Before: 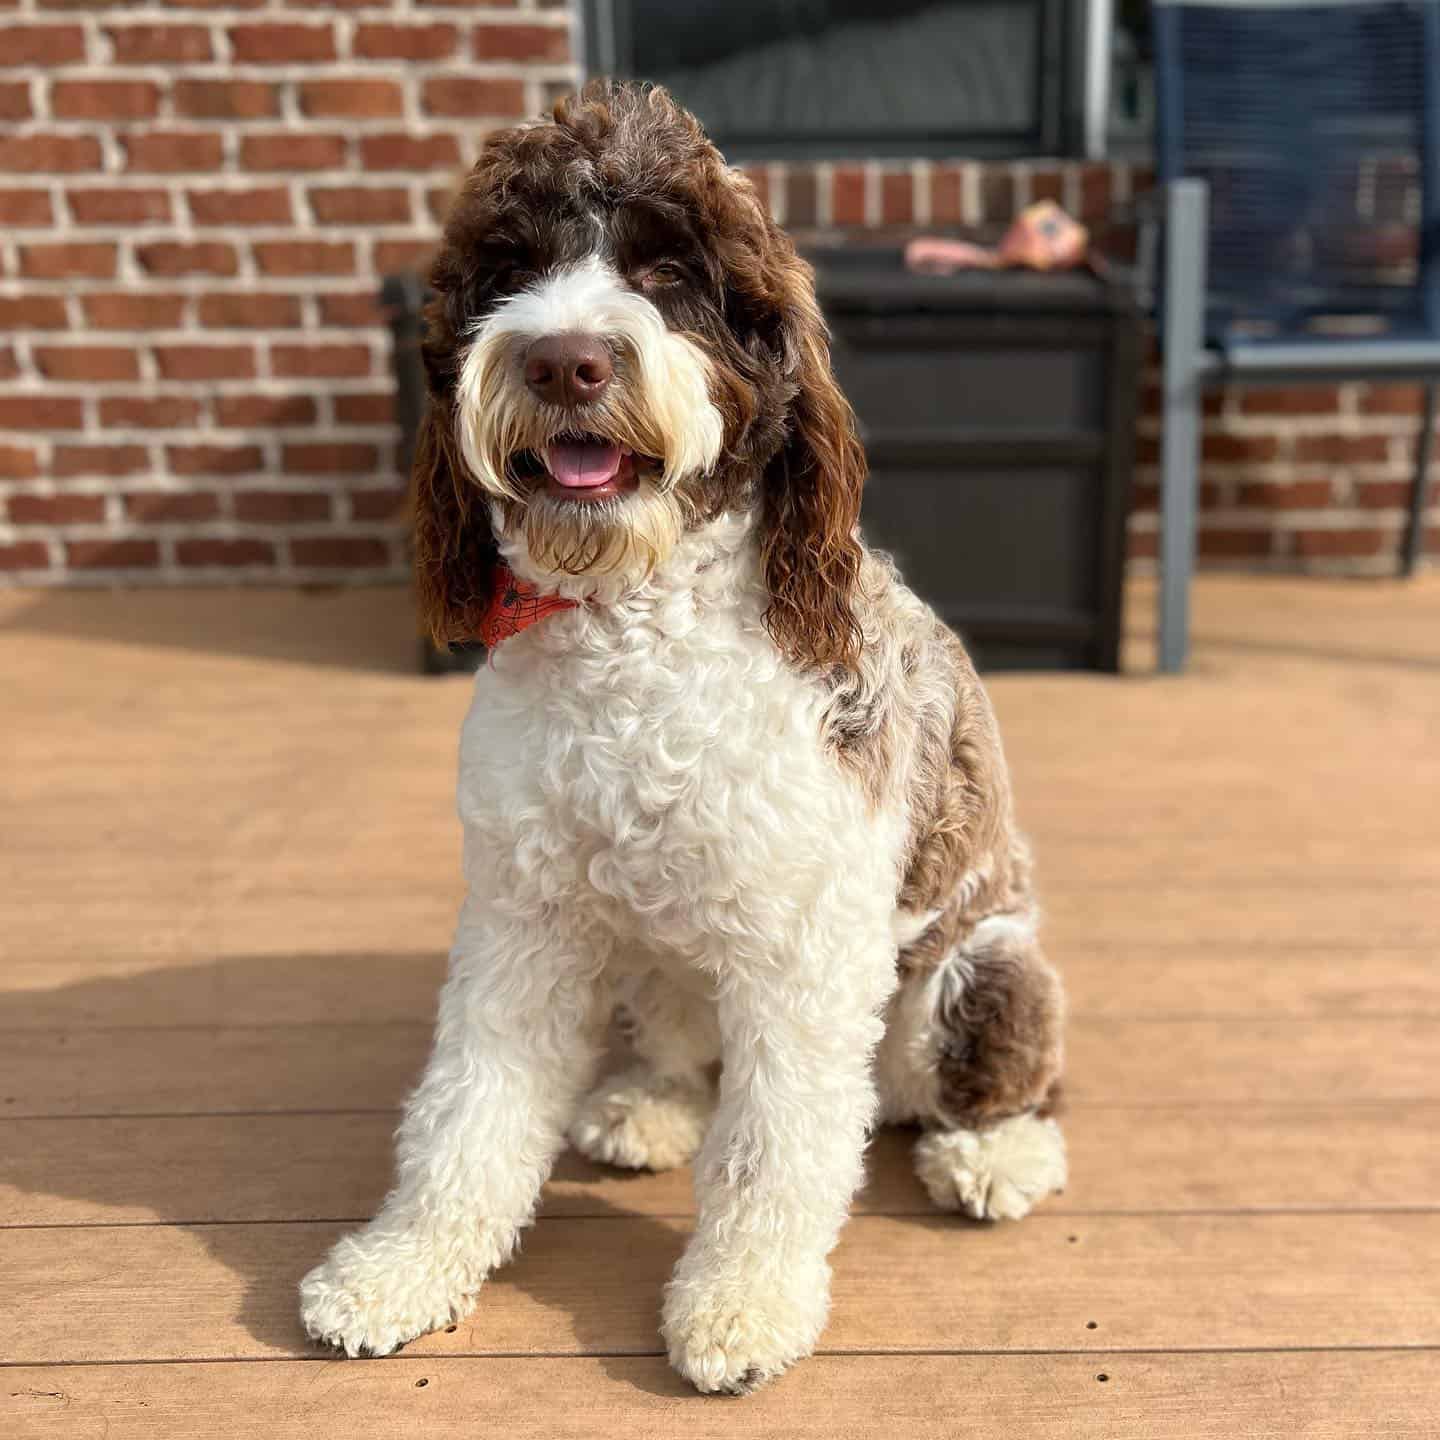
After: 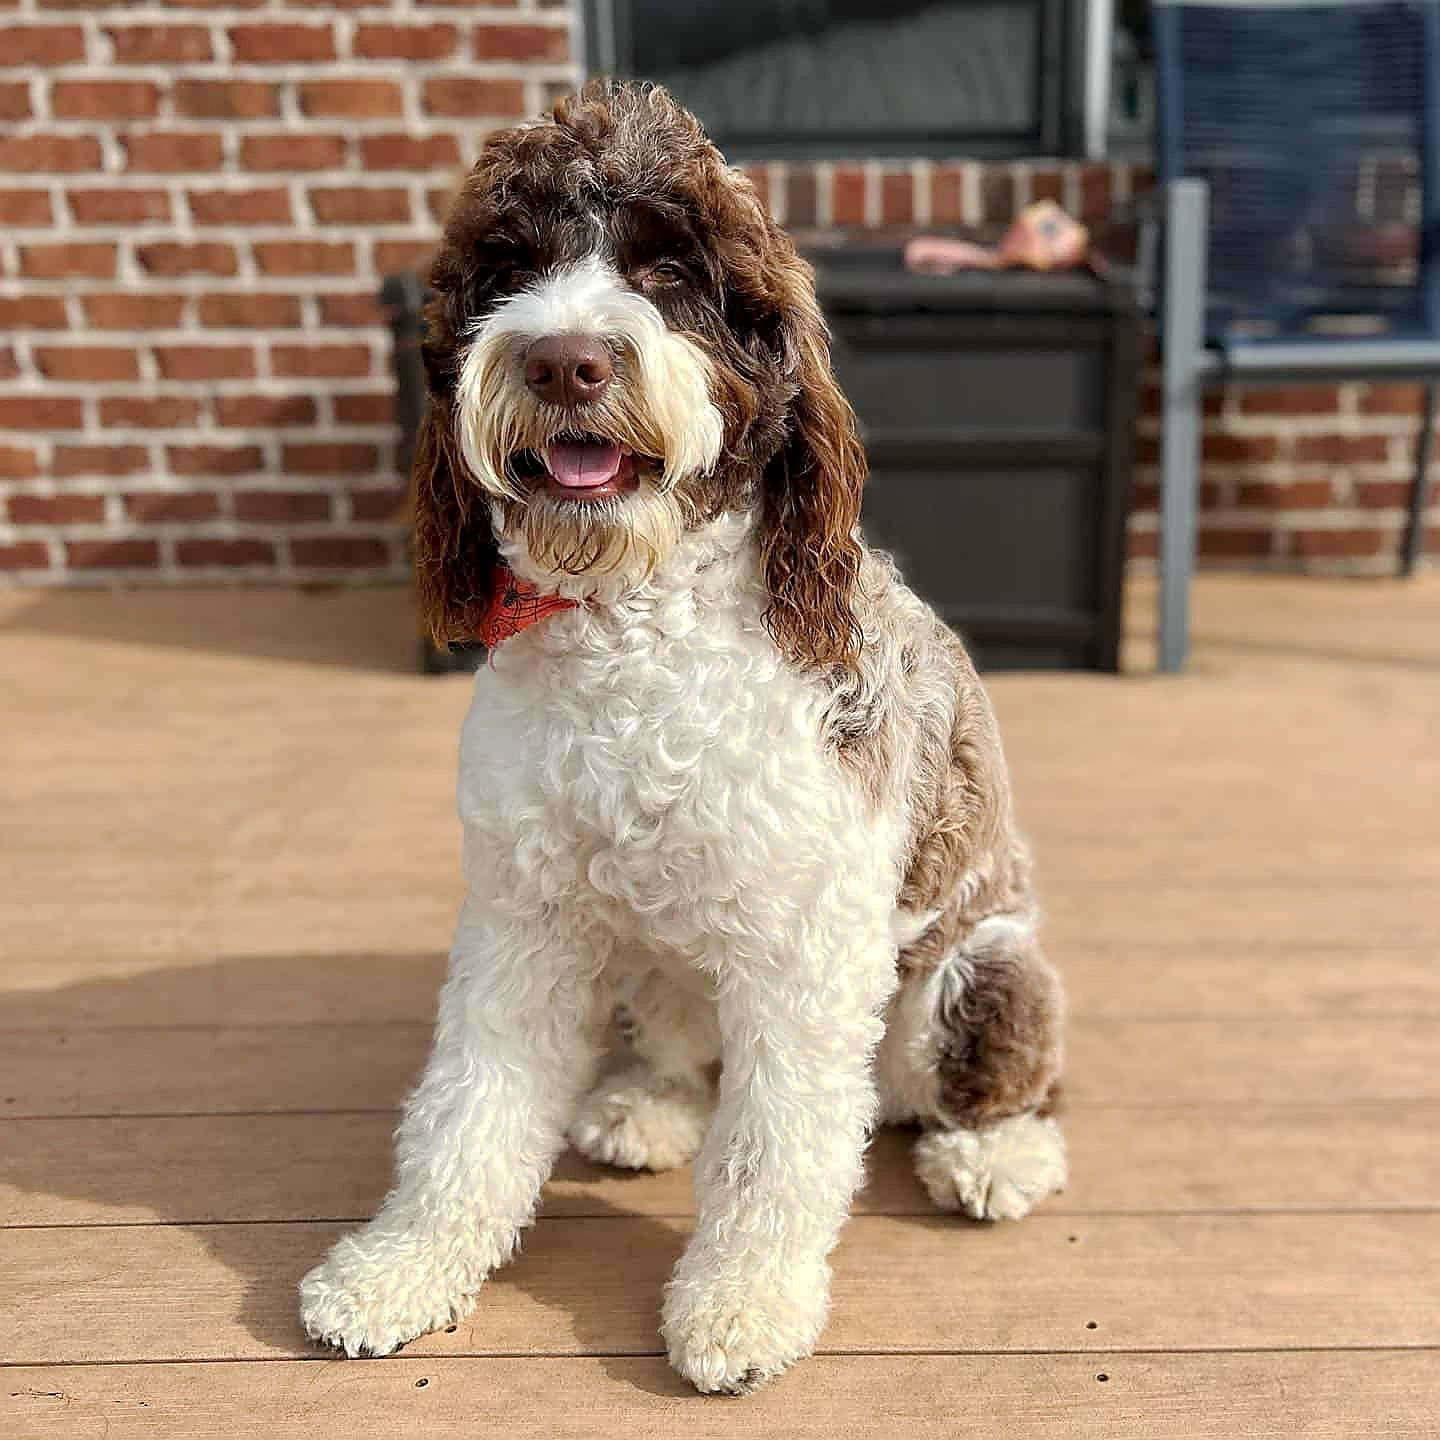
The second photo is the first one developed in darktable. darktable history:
base curve: curves: ch0 [(0, 0) (0.235, 0.266) (0.503, 0.496) (0.786, 0.72) (1, 1)], preserve colors none
sharpen: radius 1.389, amount 1.244, threshold 0.839
local contrast: highlights 103%, shadows 99%, detail 119%, midtone range 0.2
